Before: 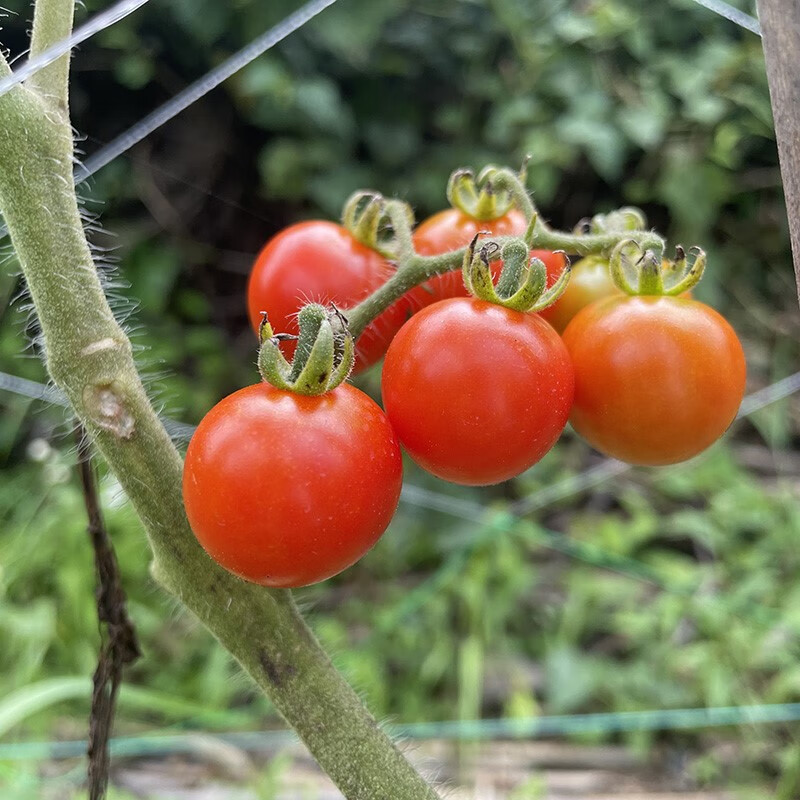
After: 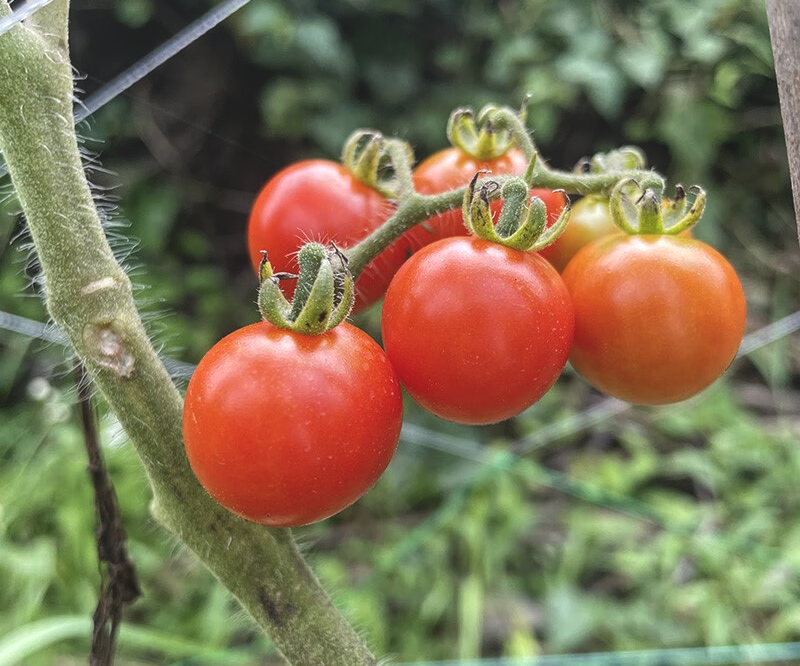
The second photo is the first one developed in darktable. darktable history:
exposure: black level correction -0.015, compensate highlight preservation false
local contrast: on, module defaults
crop: top 7.625%, bottom 8.027%
